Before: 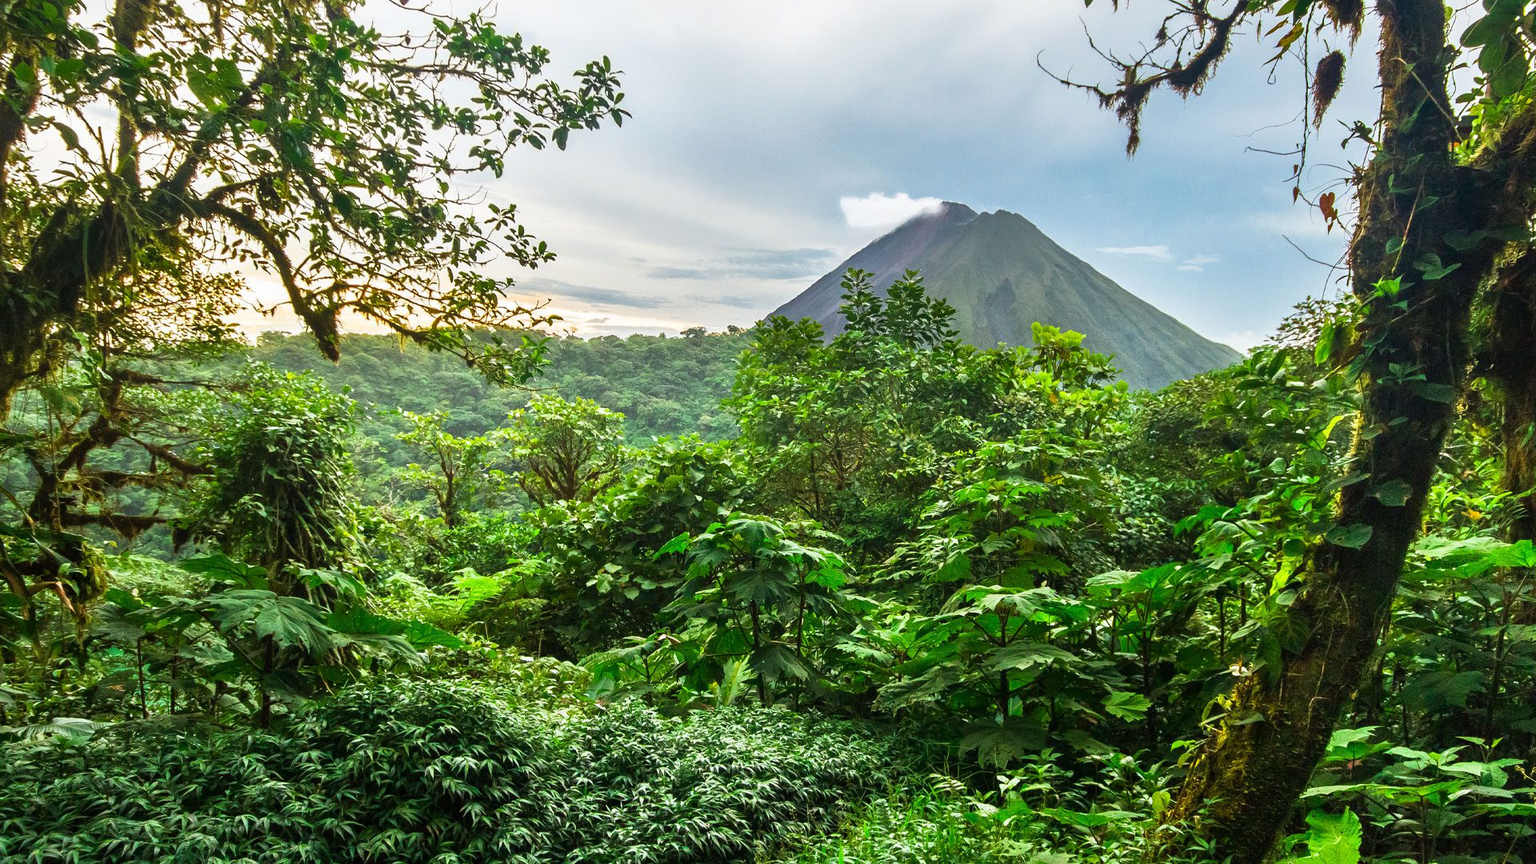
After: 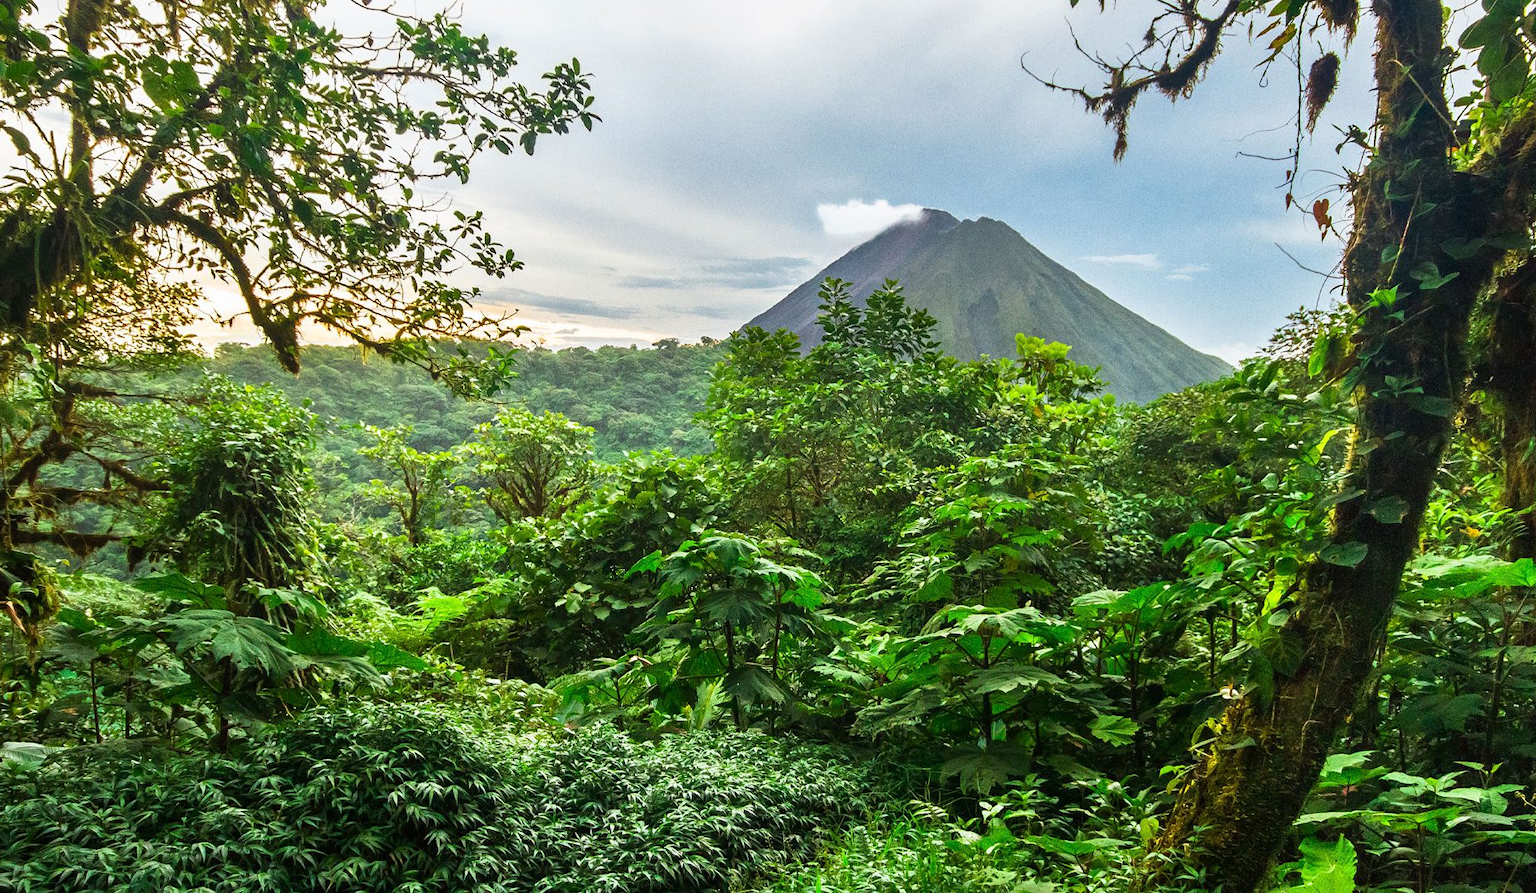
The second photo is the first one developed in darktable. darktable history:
grain: on, module defaults
crop and rotate: left 3.238%
